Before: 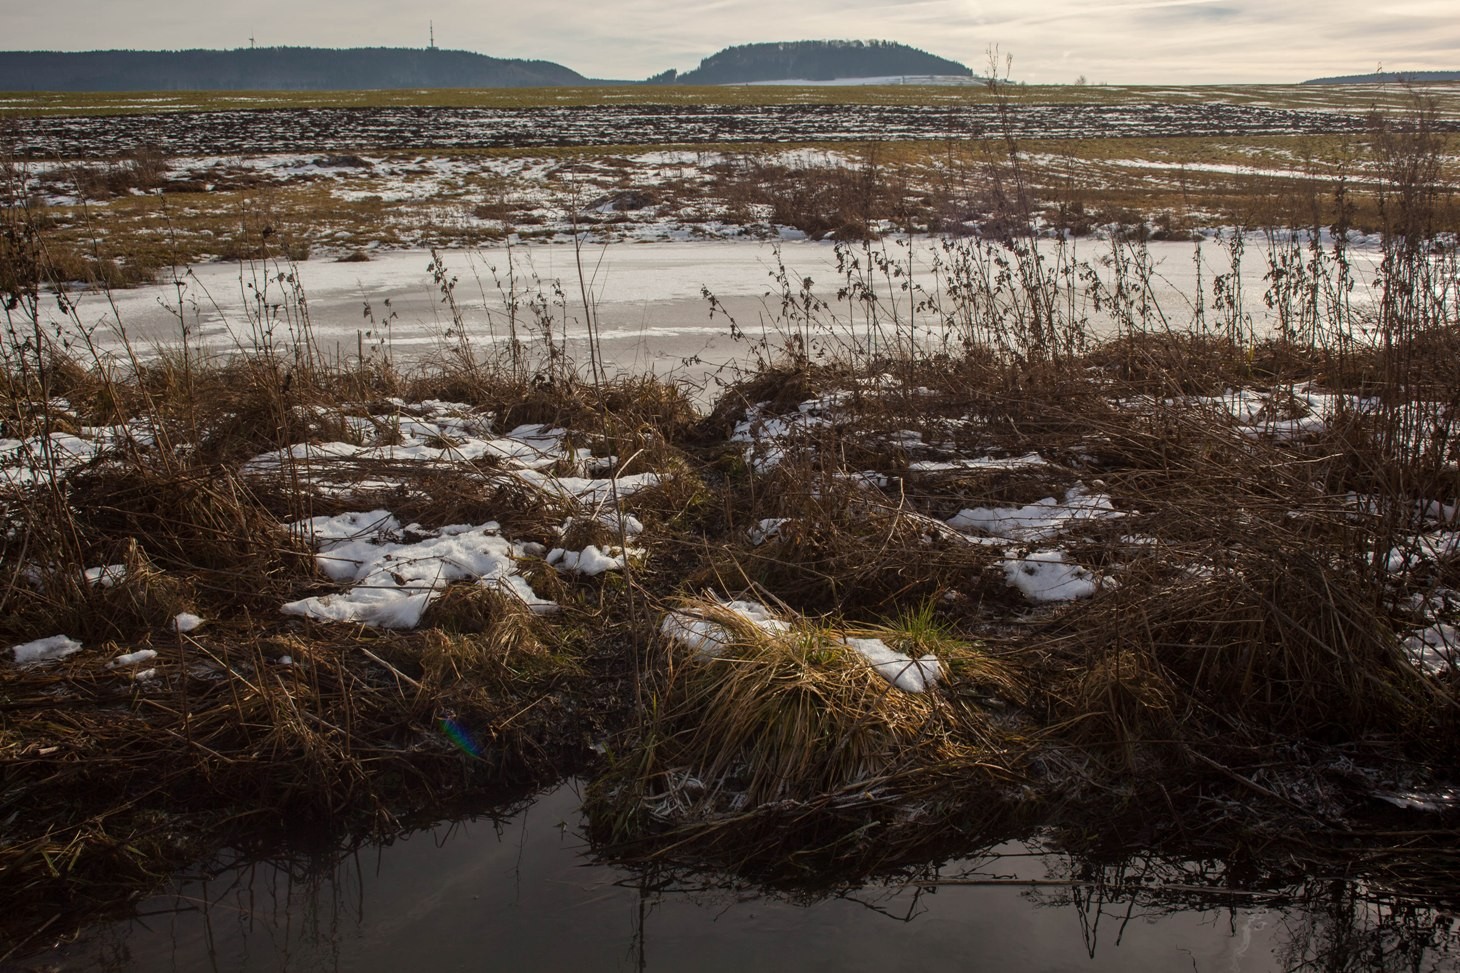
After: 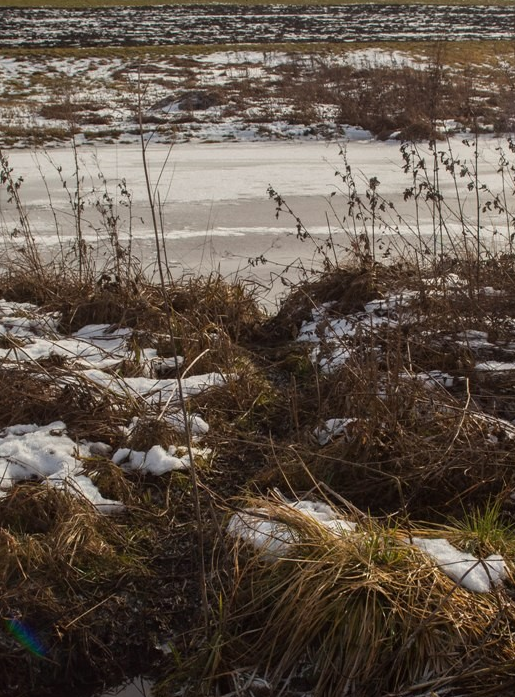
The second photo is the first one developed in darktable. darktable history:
crop and rotate: left 29.784%, top 10.33%, right 34.904%, bottom 17.995%
